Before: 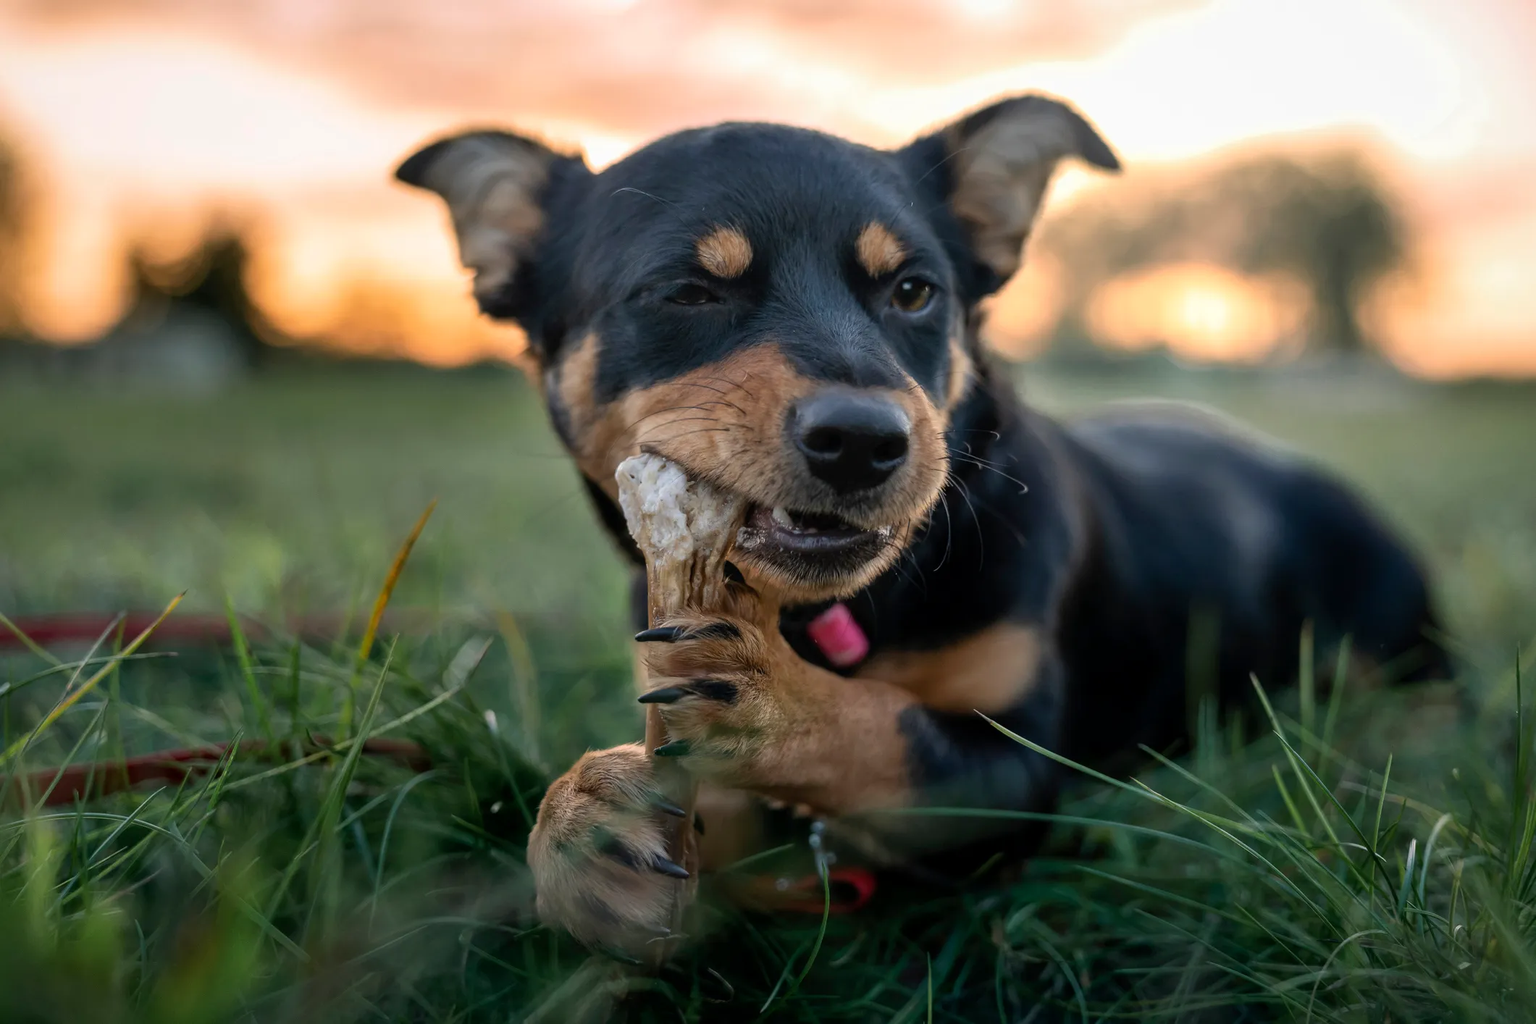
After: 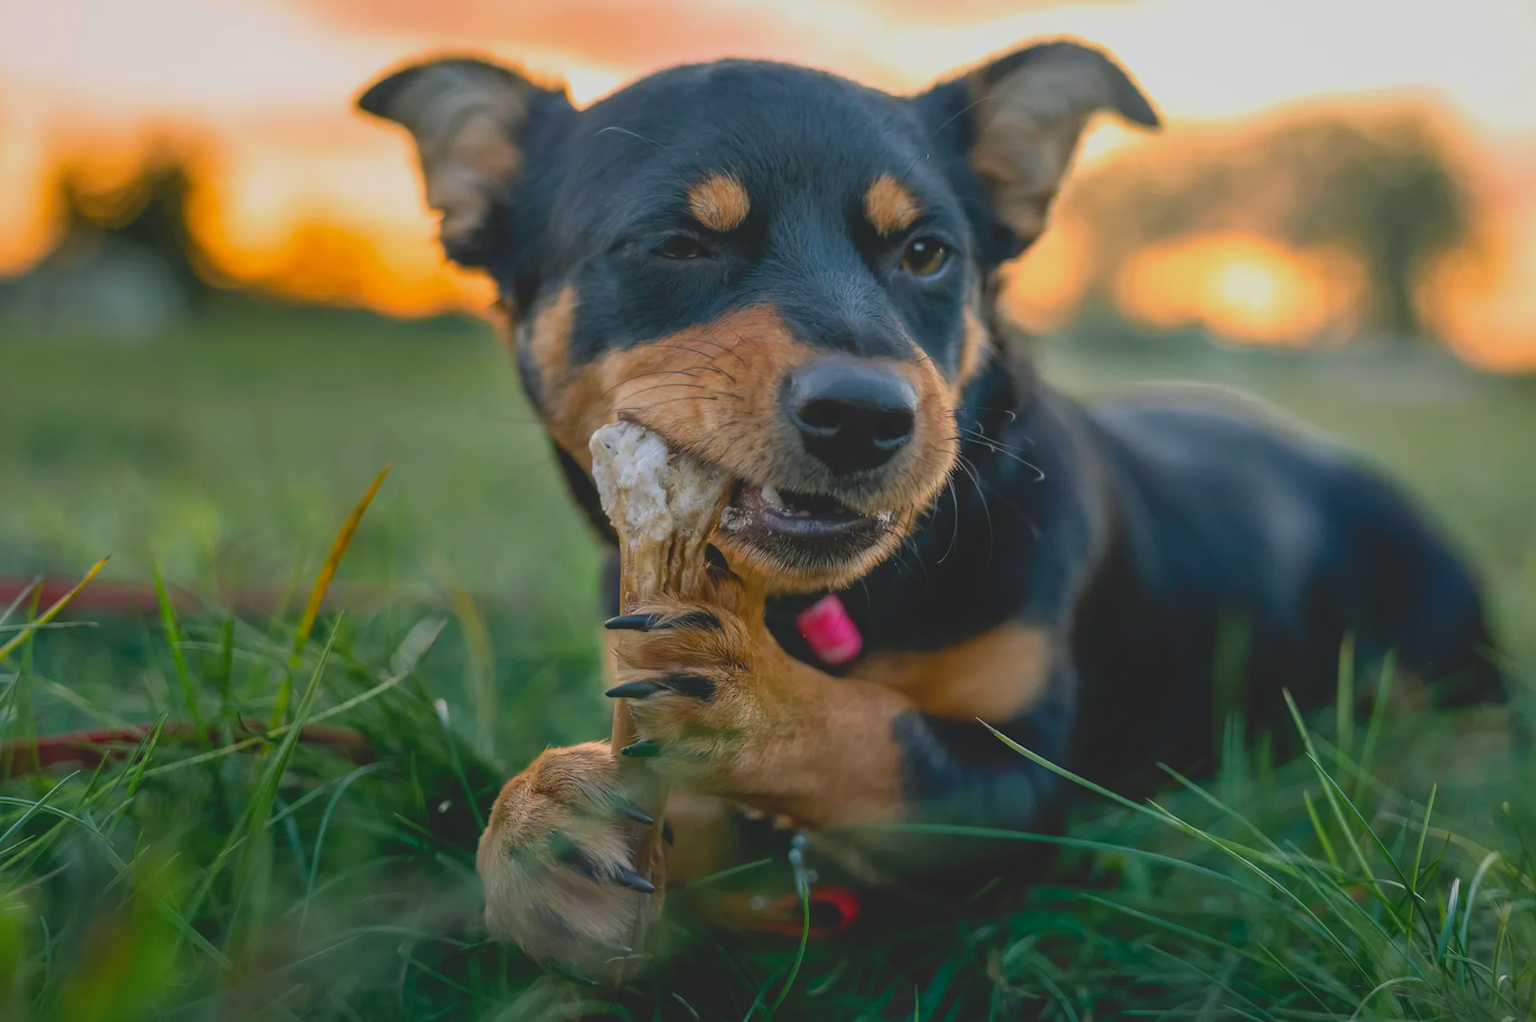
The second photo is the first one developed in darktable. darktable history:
contrast brightness saturation: contrast -0.298
crop and rotate: angle -2.07°, left 3.111%, top 4.341%, right 1.609%, bottom 0.507%
local contrast: highlights 107%, shadows 103%, detail 120%, midtone range 0.2
color balance rgb: shadows lift › chroma 2.003%, shadows lift › hue 135.53°, perceptual saturation grading › global saturation 30.683%
